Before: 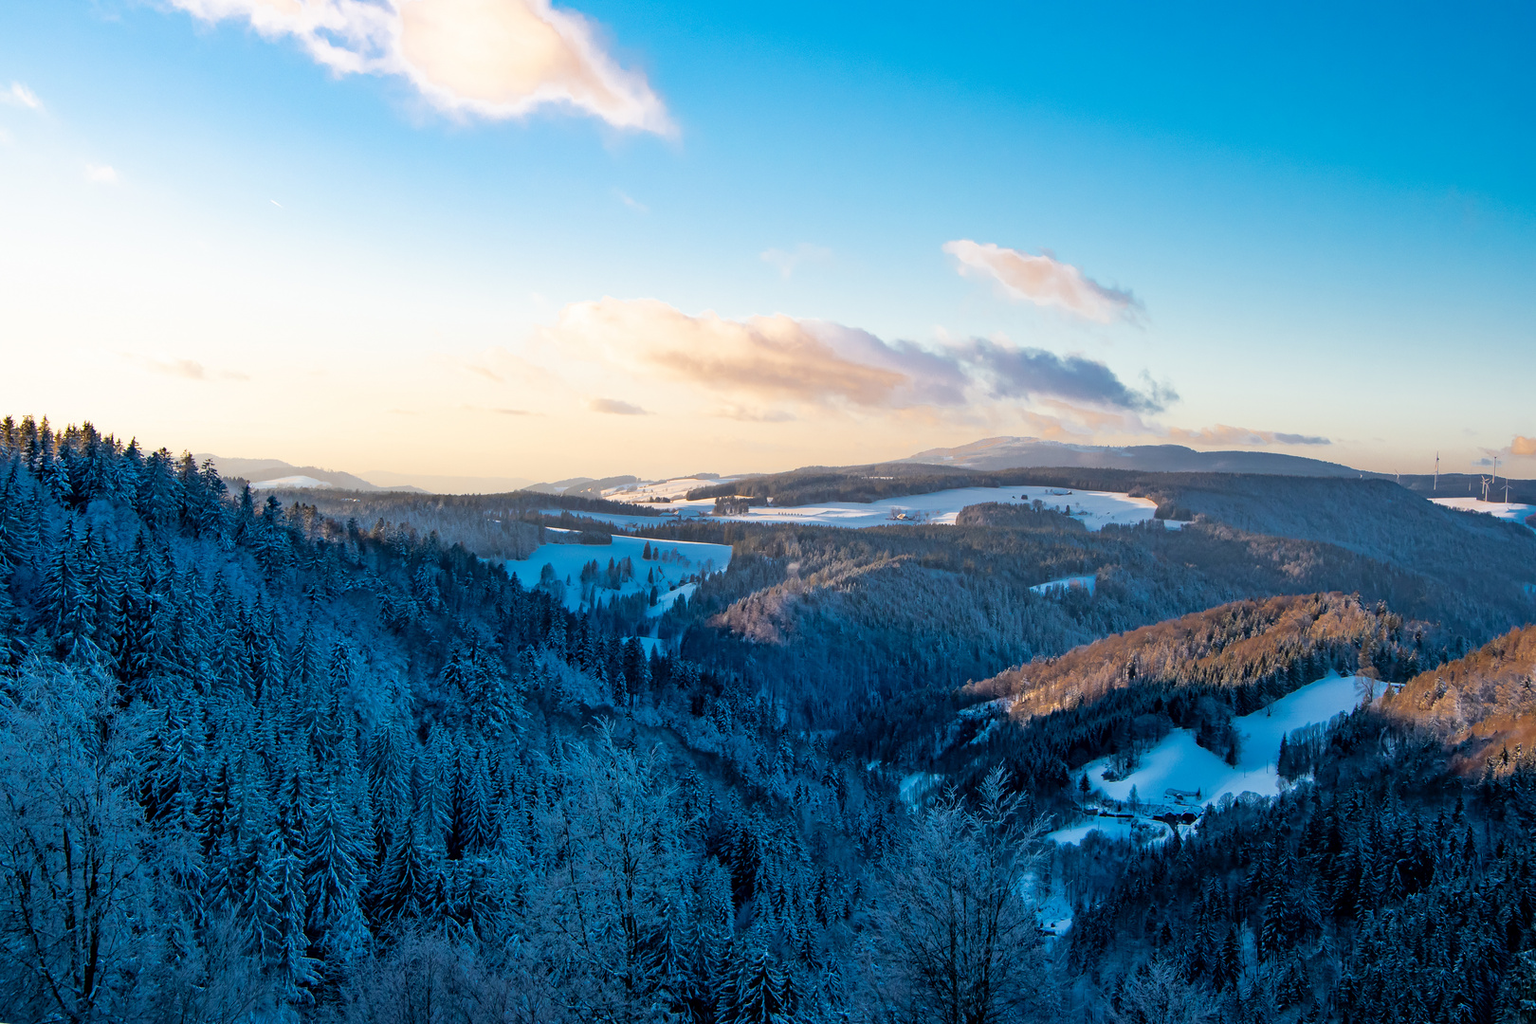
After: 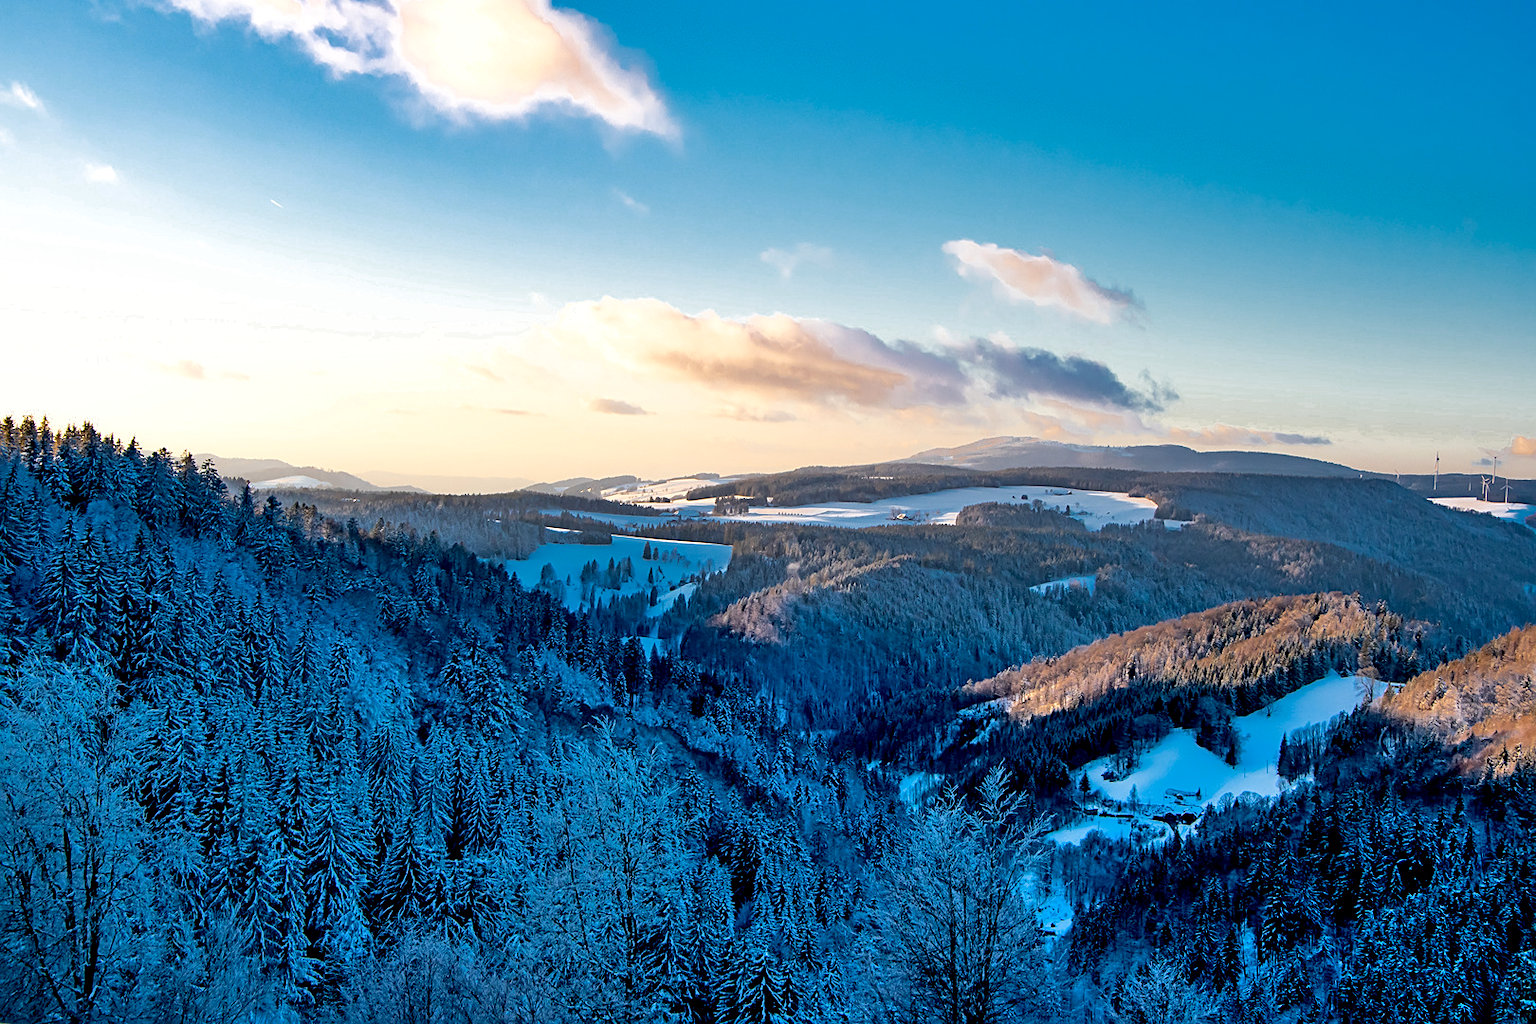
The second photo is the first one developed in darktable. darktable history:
sharpen: on, module defaults
shadows and highlights: soften with gaussian
color zones: curves: ch0 [(0.25, 0.5) (0.347, 0.092) (0.75, 0.5)]; ch1 [(0.25, 0.5) (0.33, 0.51) (0.75, 0.5)]
exposure: black level correction 0.008, exposure 0.1 EV, compensate exposure bias true, compensate highlight preservation false
